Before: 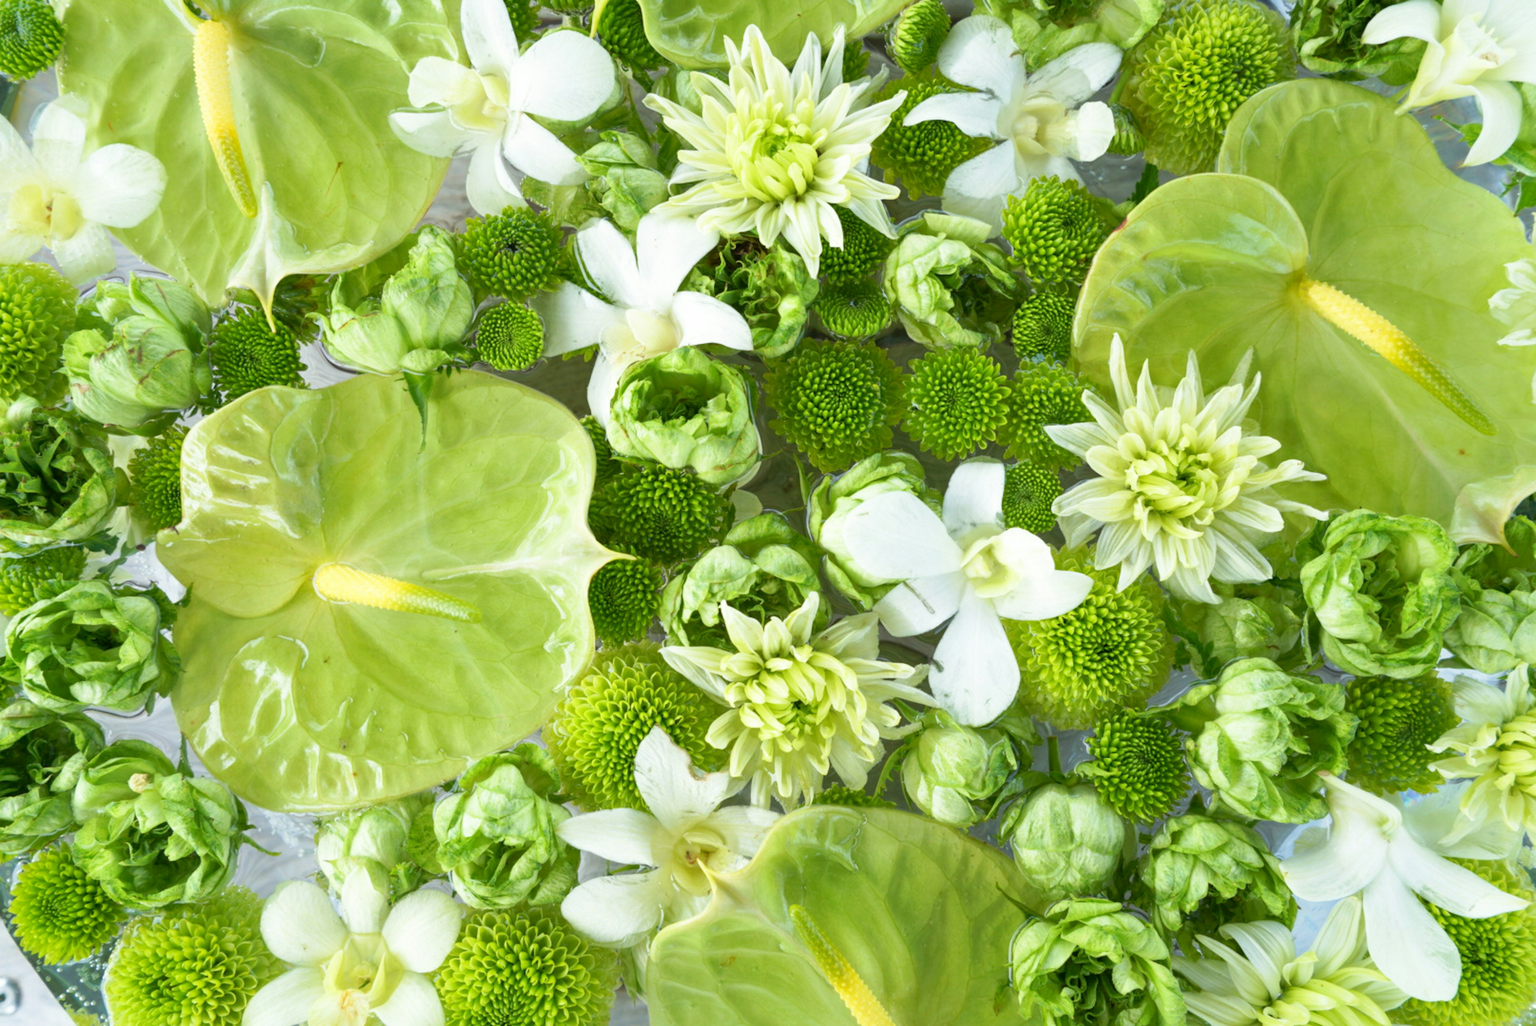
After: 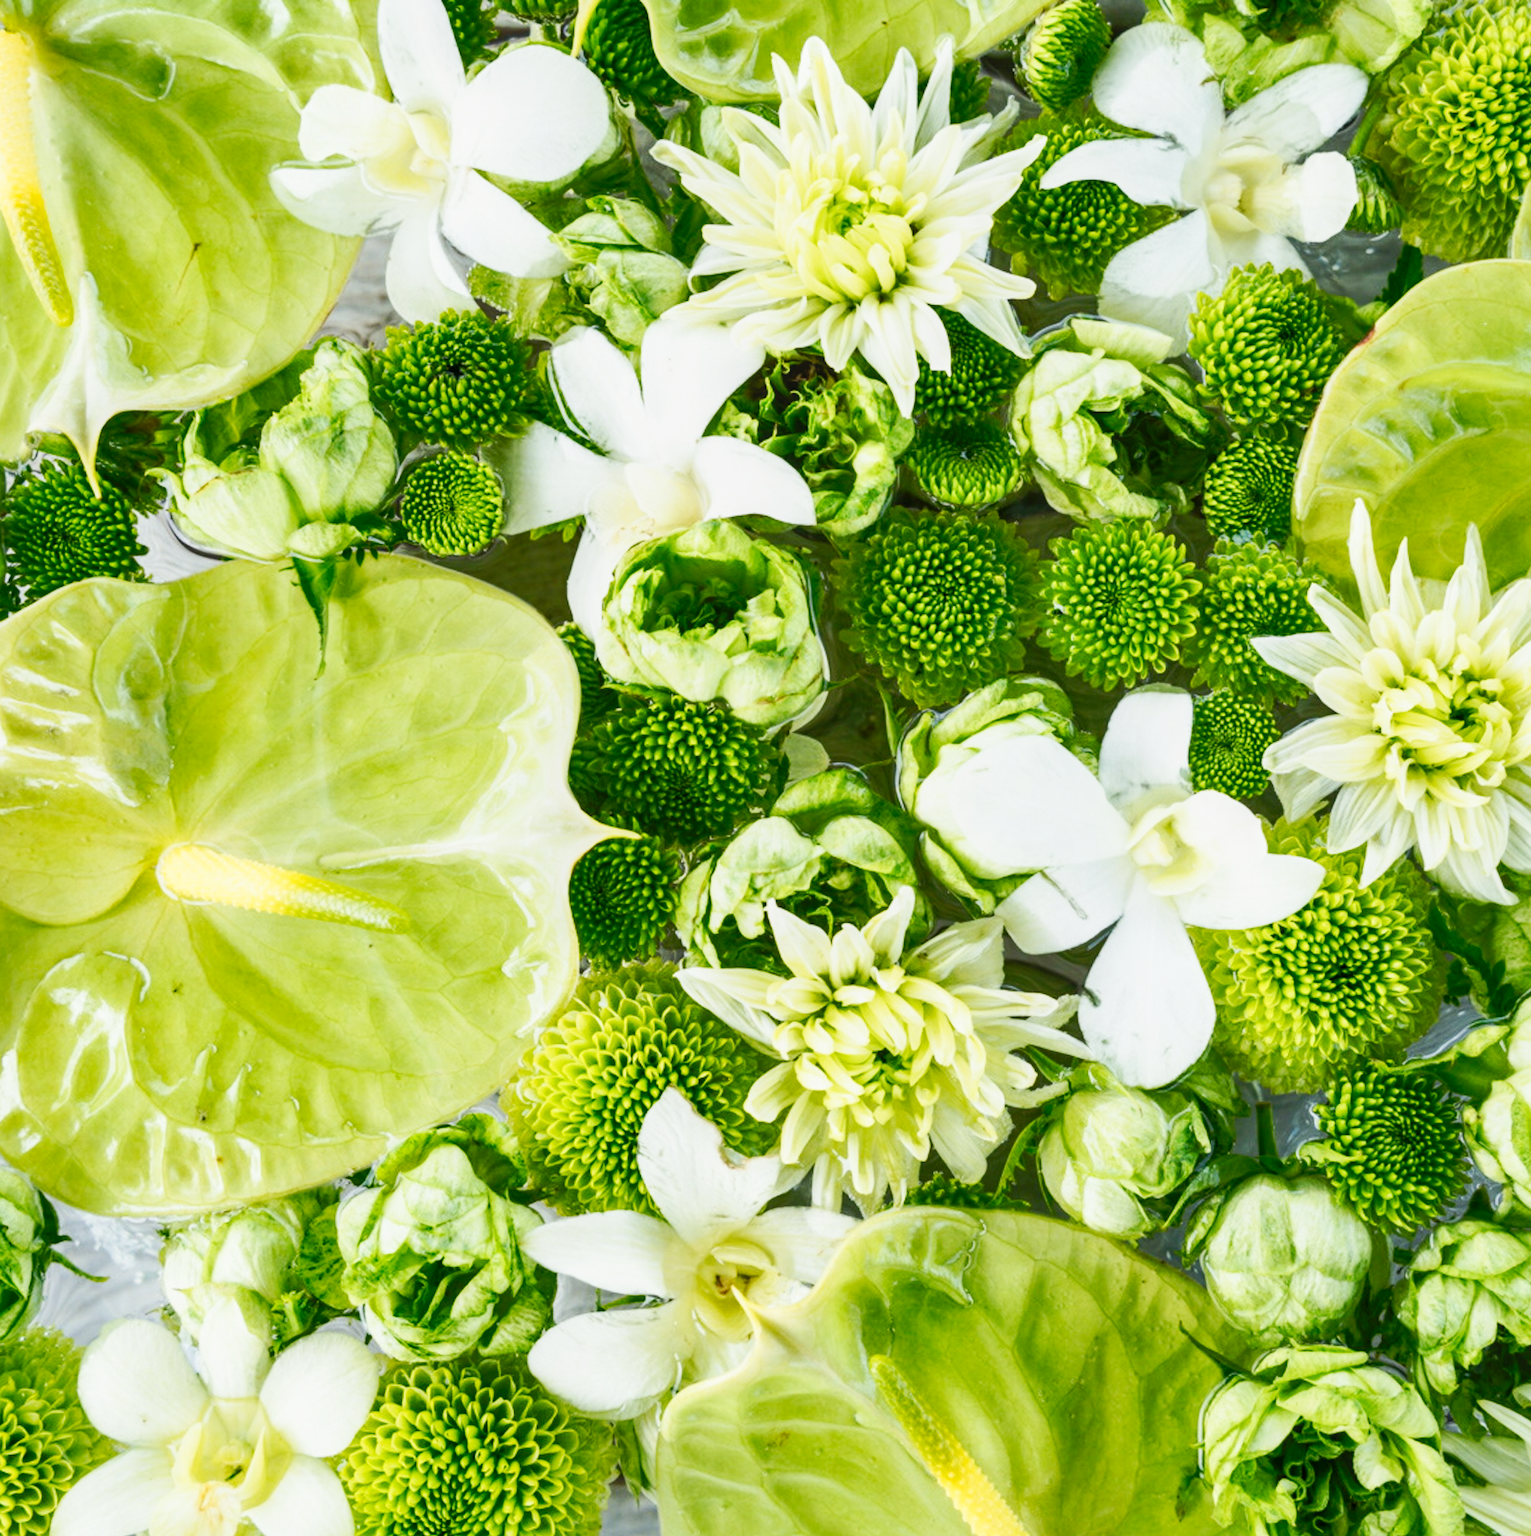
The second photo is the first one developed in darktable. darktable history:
crop and rotate: left 13.589%, right 19.78%
tone curve: curves: ch0 [(0, 0.003) (0.044, 0.032) (0.12, 0.089) (0.19, 0.175) (0.271, 0.294) (0.457, 0.546) (0.588, 0.71) (0.701, 0.815) (0.86, 0.922) (1, 0.982)]; ch1 [(0, 0) (0.247, 0.215) (0.433, 0.382) (0.466, 0.426) (0.493, 0.481) (0.501, 0.5) (0.517, 0.524) (0.557, 0.582) (0.598, 0.651) (0.671, 0.735) (0.796, 0.85) (1, 1)]; ch2 [(0, 0) (0.249, 0.216) (0.357, 0.317) (0.448, 0.432) (0.478, 0.492) (0.498, 0.499) (0.517, 0.53) (0.537, 0.57) (0.569, 0.623) (0.61, 0.663) (0.706, 0.75) (0.808, 0.809) (0.991, 0.968)], preserve colors none
contrast brightness saturation: contrast 0.143
shadows and highlights: radius 336.54, shadows 28.7, soften with gaussian
local contrast: detail 118%
